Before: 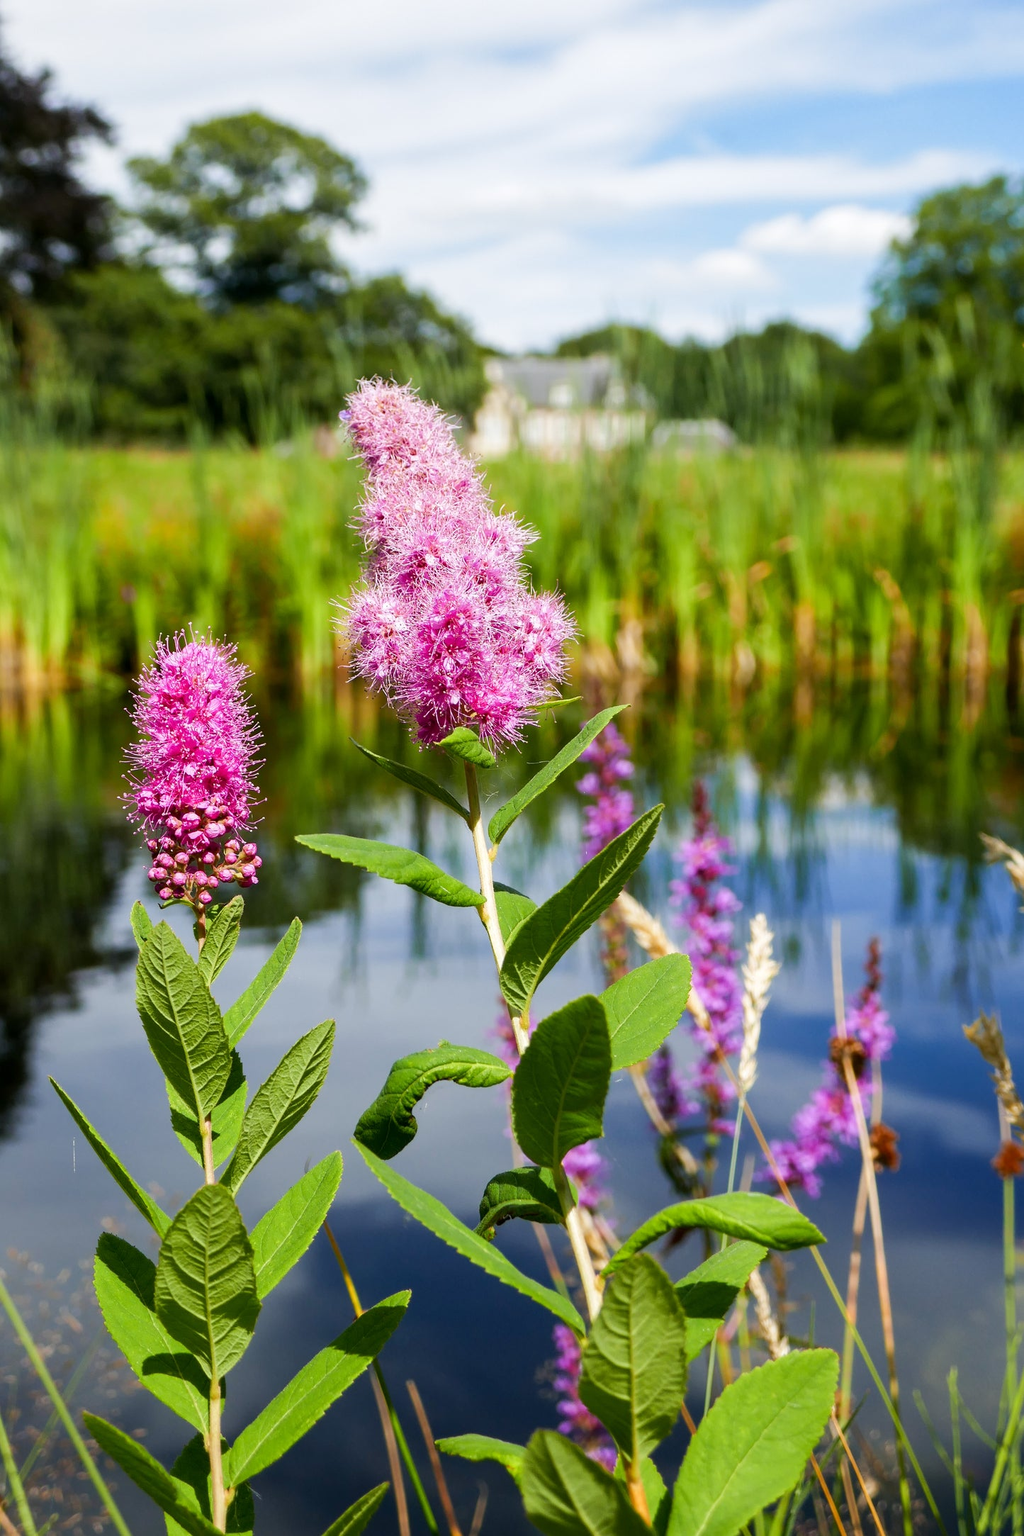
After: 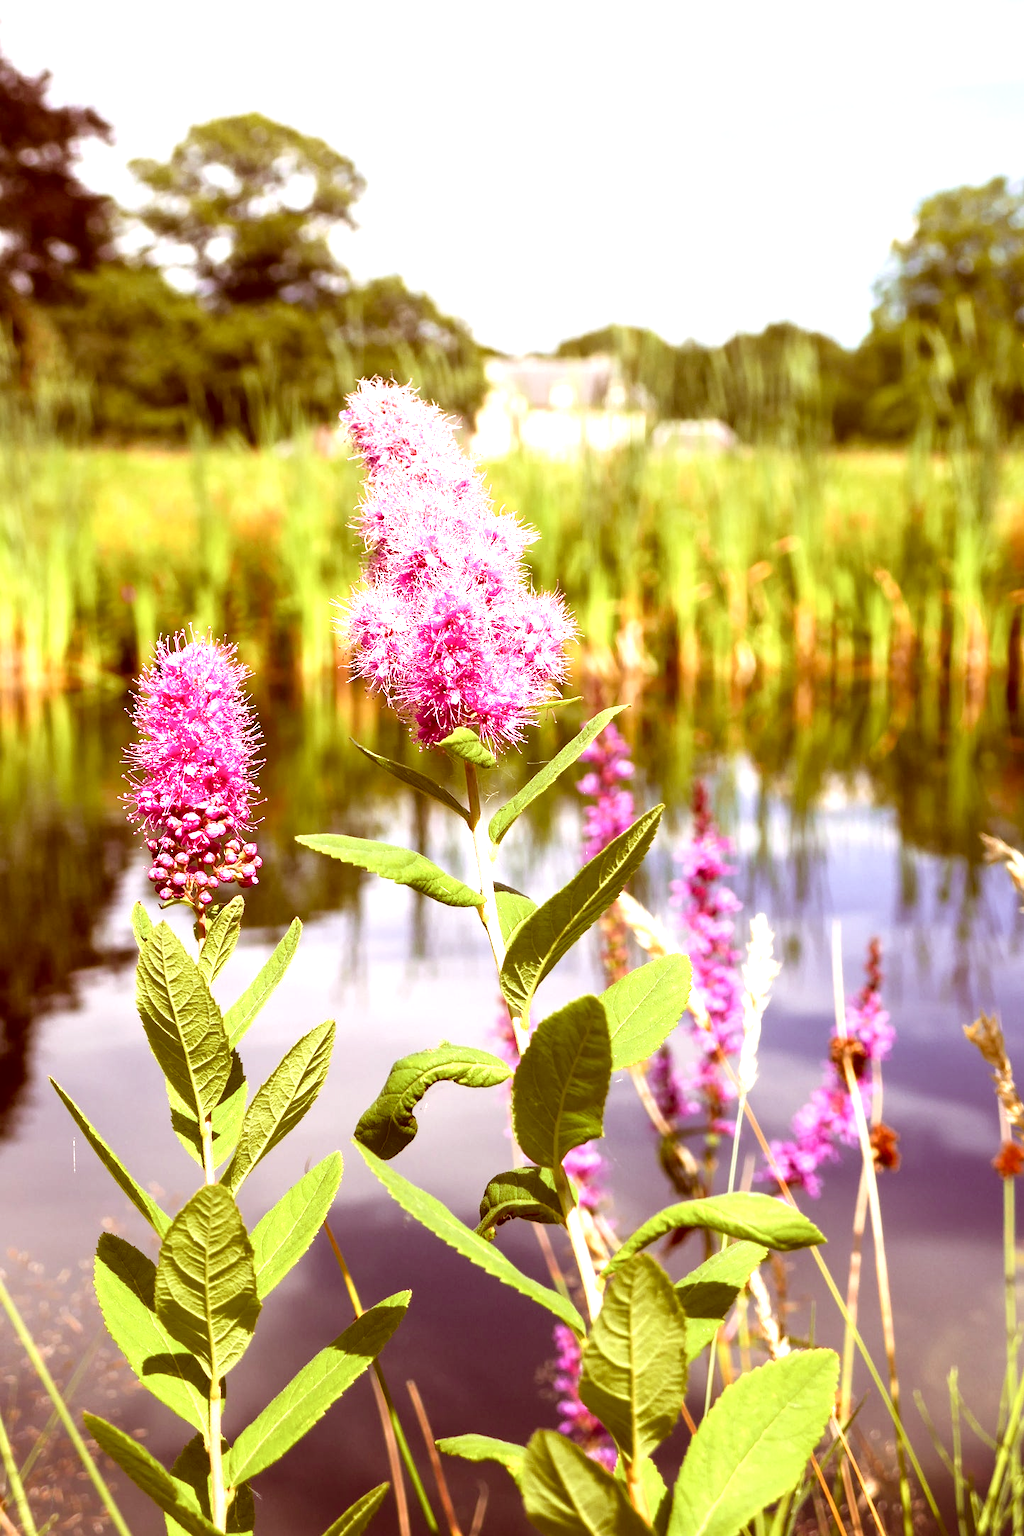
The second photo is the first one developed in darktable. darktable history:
exposure: exposure 1.14 EV, compensate exposure bias true, compensate highlight preservation false
color correction: highlights a* 9.12, highlights b* 8.59, shadows a* 39.85, shadows b* 39.97, saturation 0.787
